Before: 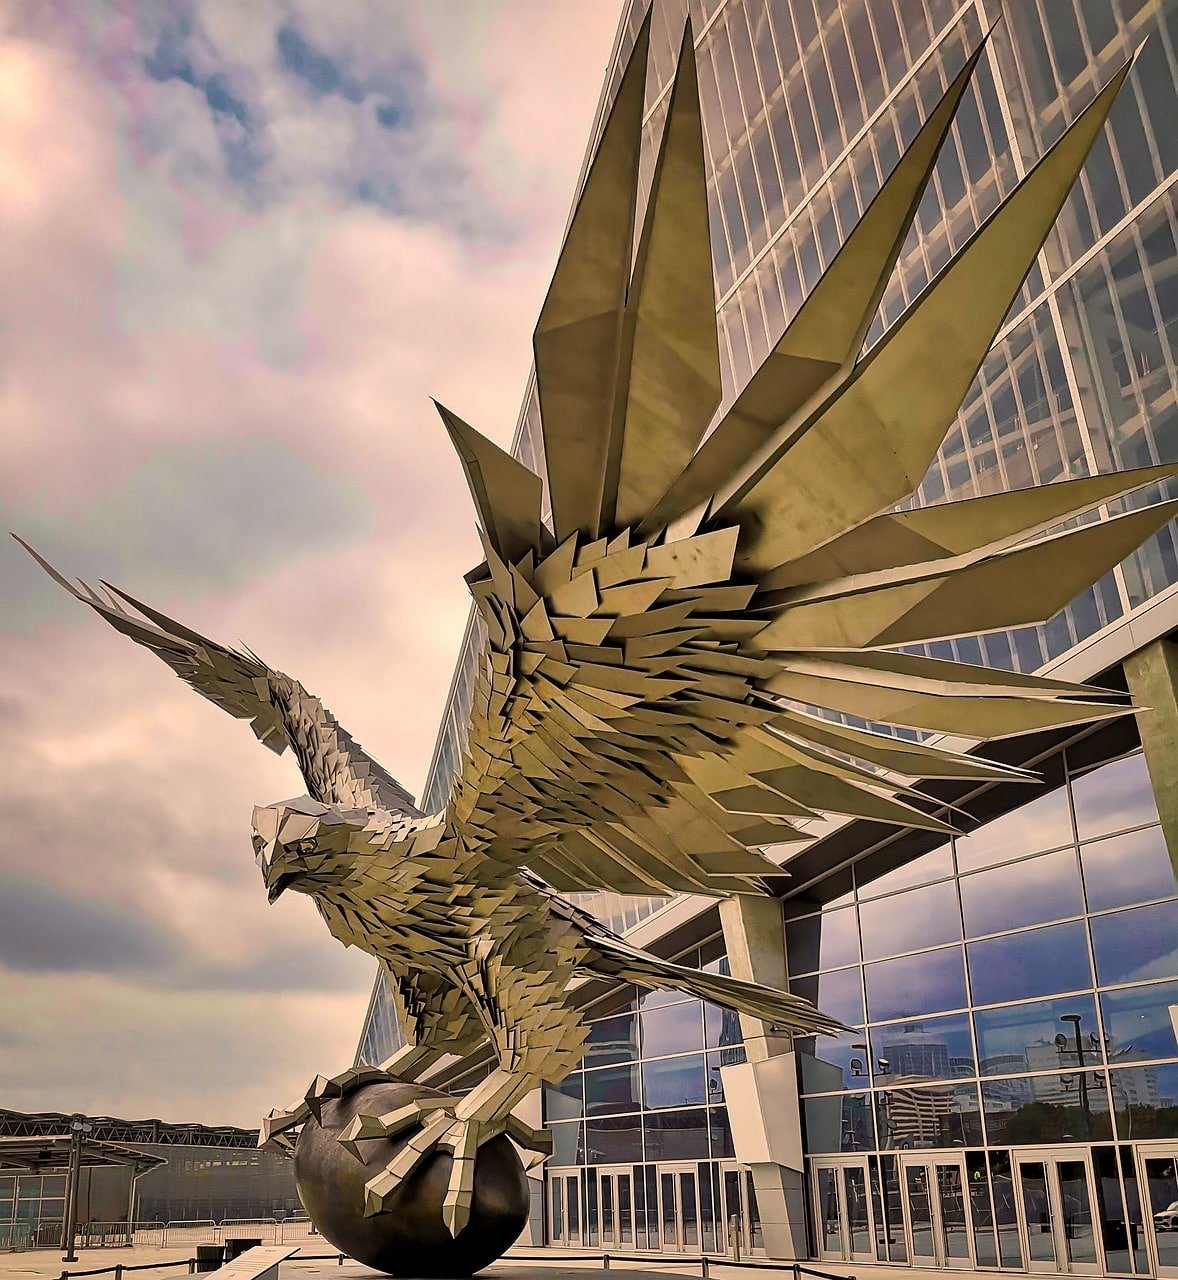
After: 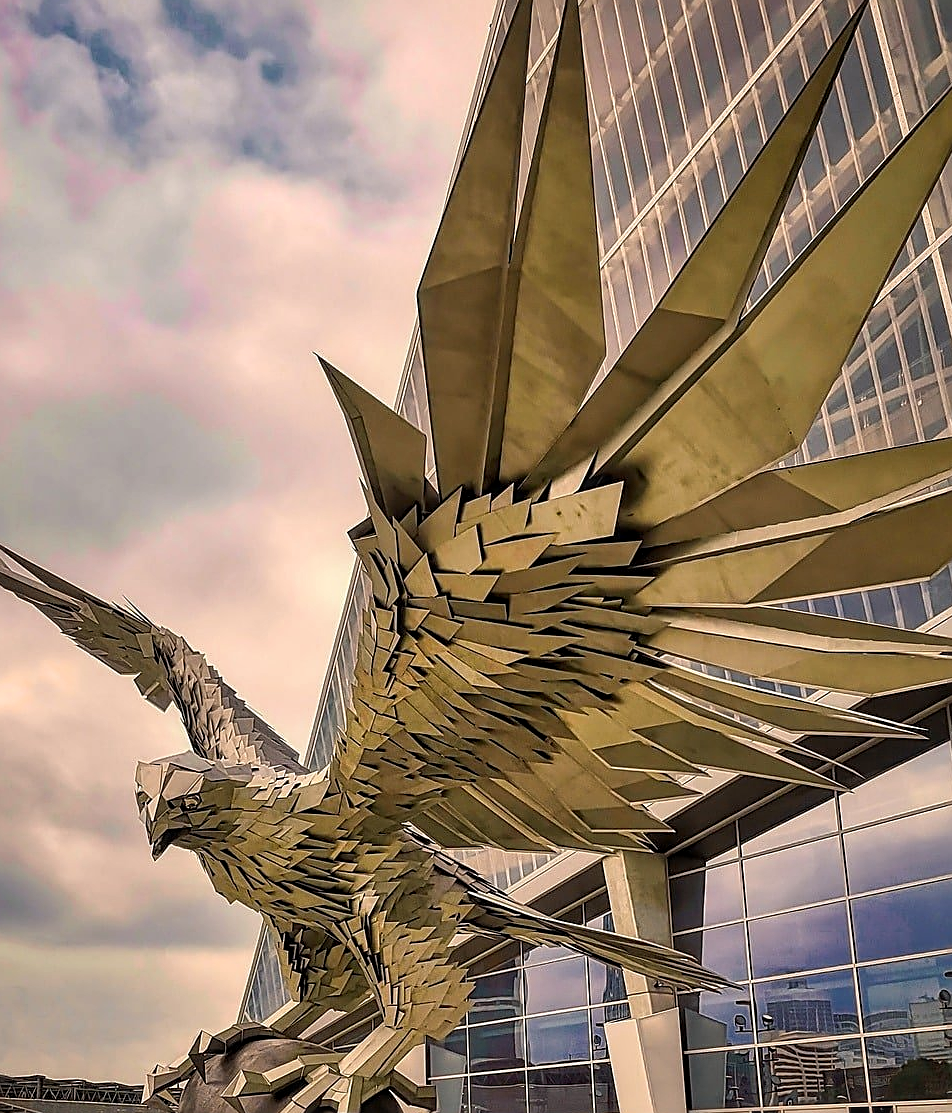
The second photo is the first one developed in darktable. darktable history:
crop: left 9.929%, top 3.475%, right 9.188%, bottom 9.529%
sharpen: on, module defaults
local contrast: on, module defaults
